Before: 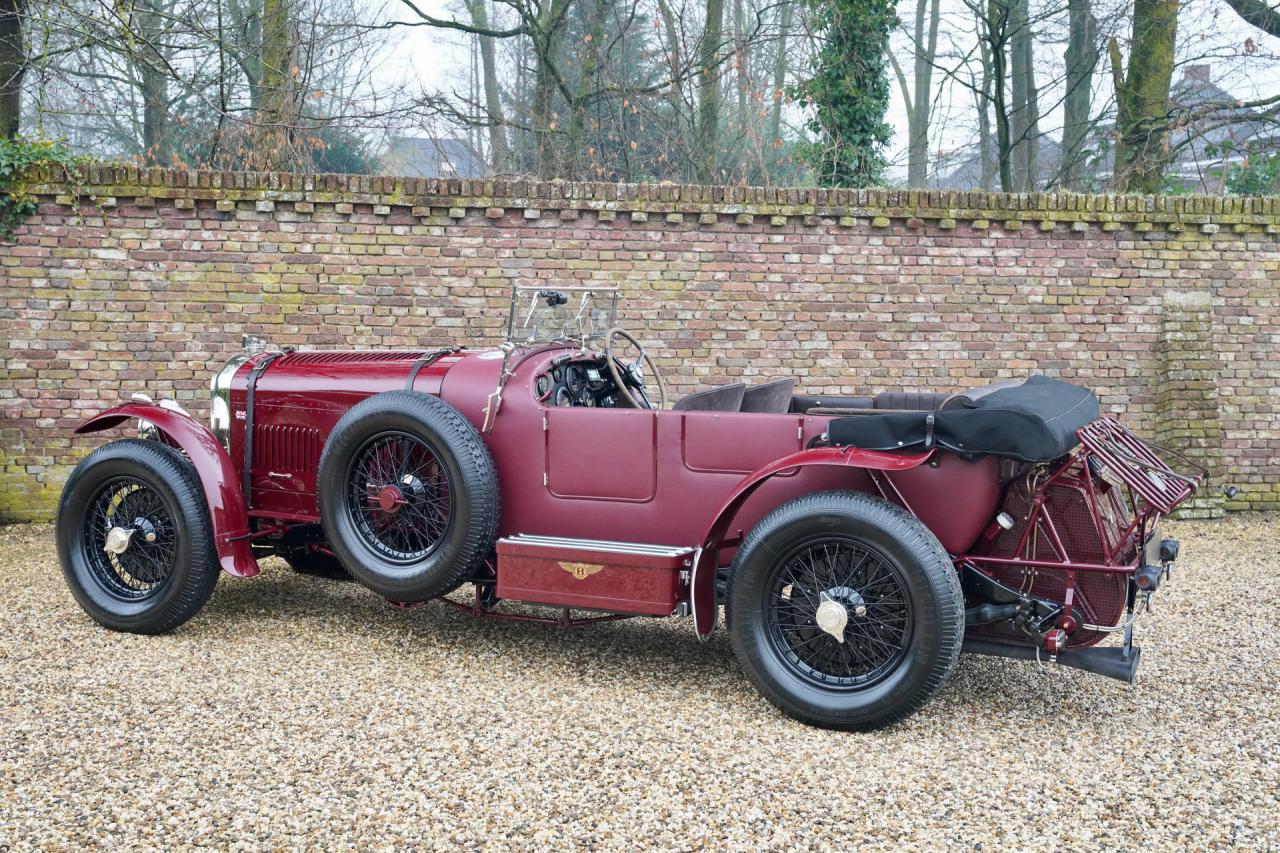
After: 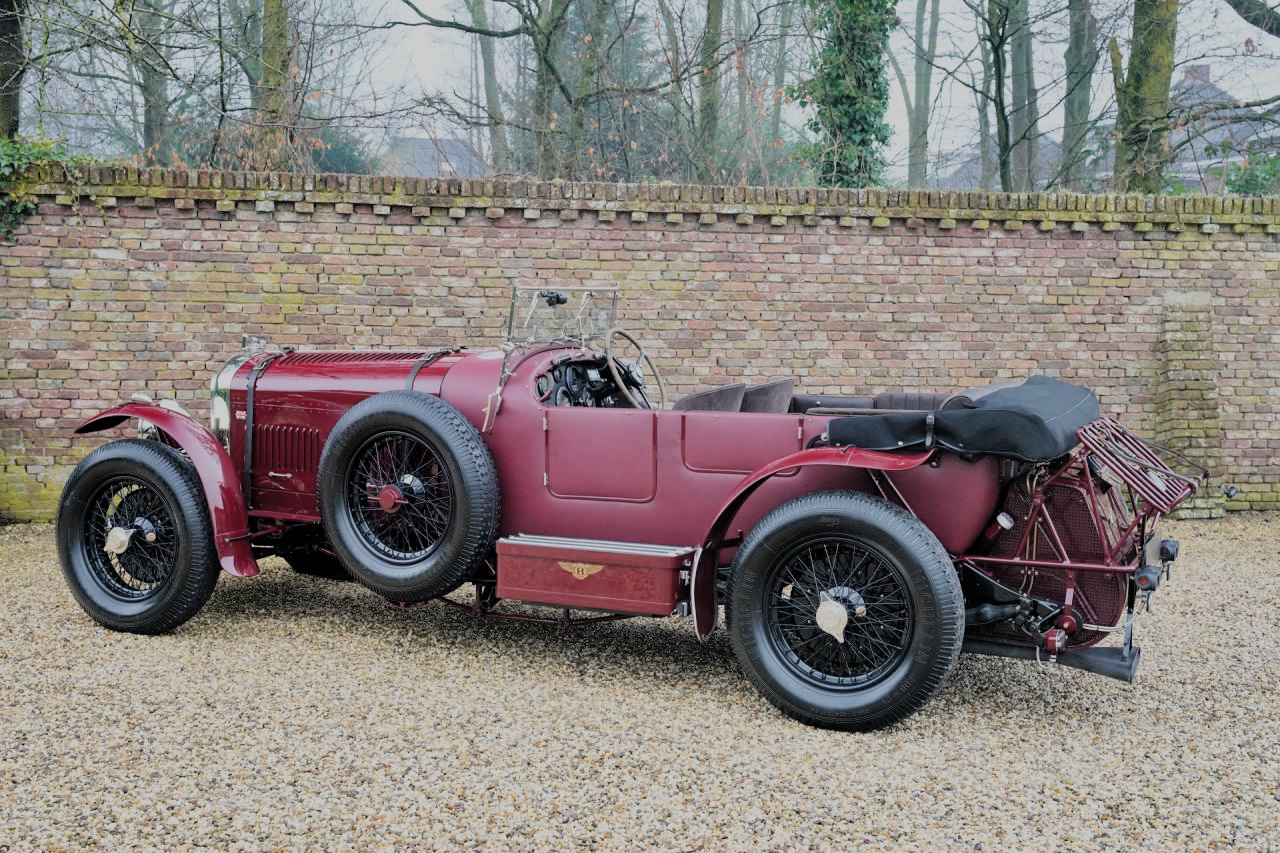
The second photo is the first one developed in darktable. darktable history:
filmic rgb: black relative exposure -6.98 EV, white relative exposure 5.65 EV, hardness 2.85, color science v4 (2020)
